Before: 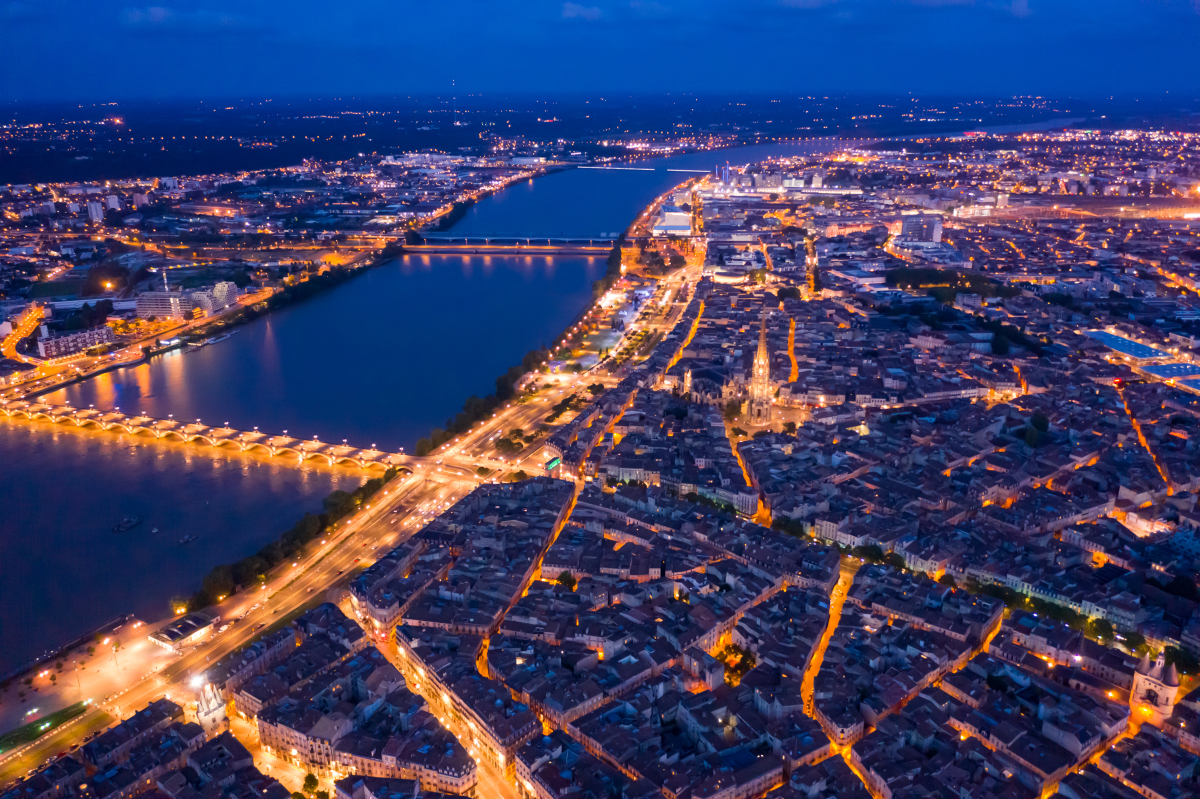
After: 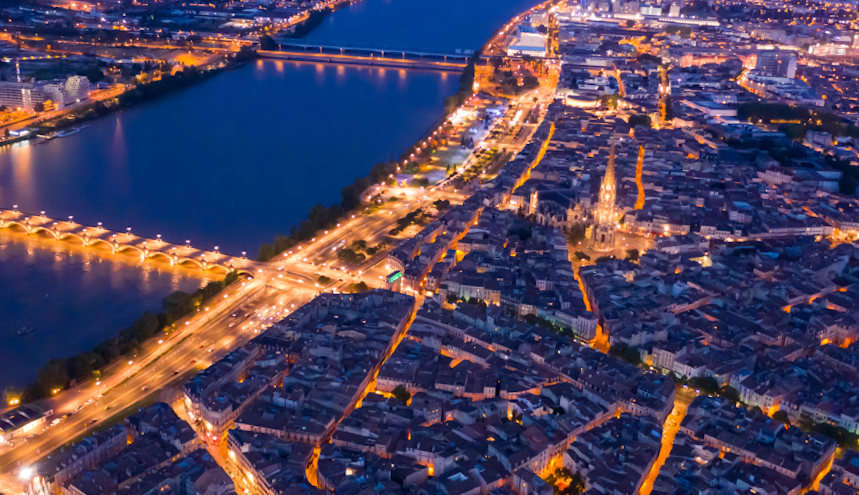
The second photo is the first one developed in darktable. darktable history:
crop and rotate: angle -3.37°, left 9.79%, top 20.73%, right 12.42%, bottom 11.82%
tone equalizer: on, module defaults
